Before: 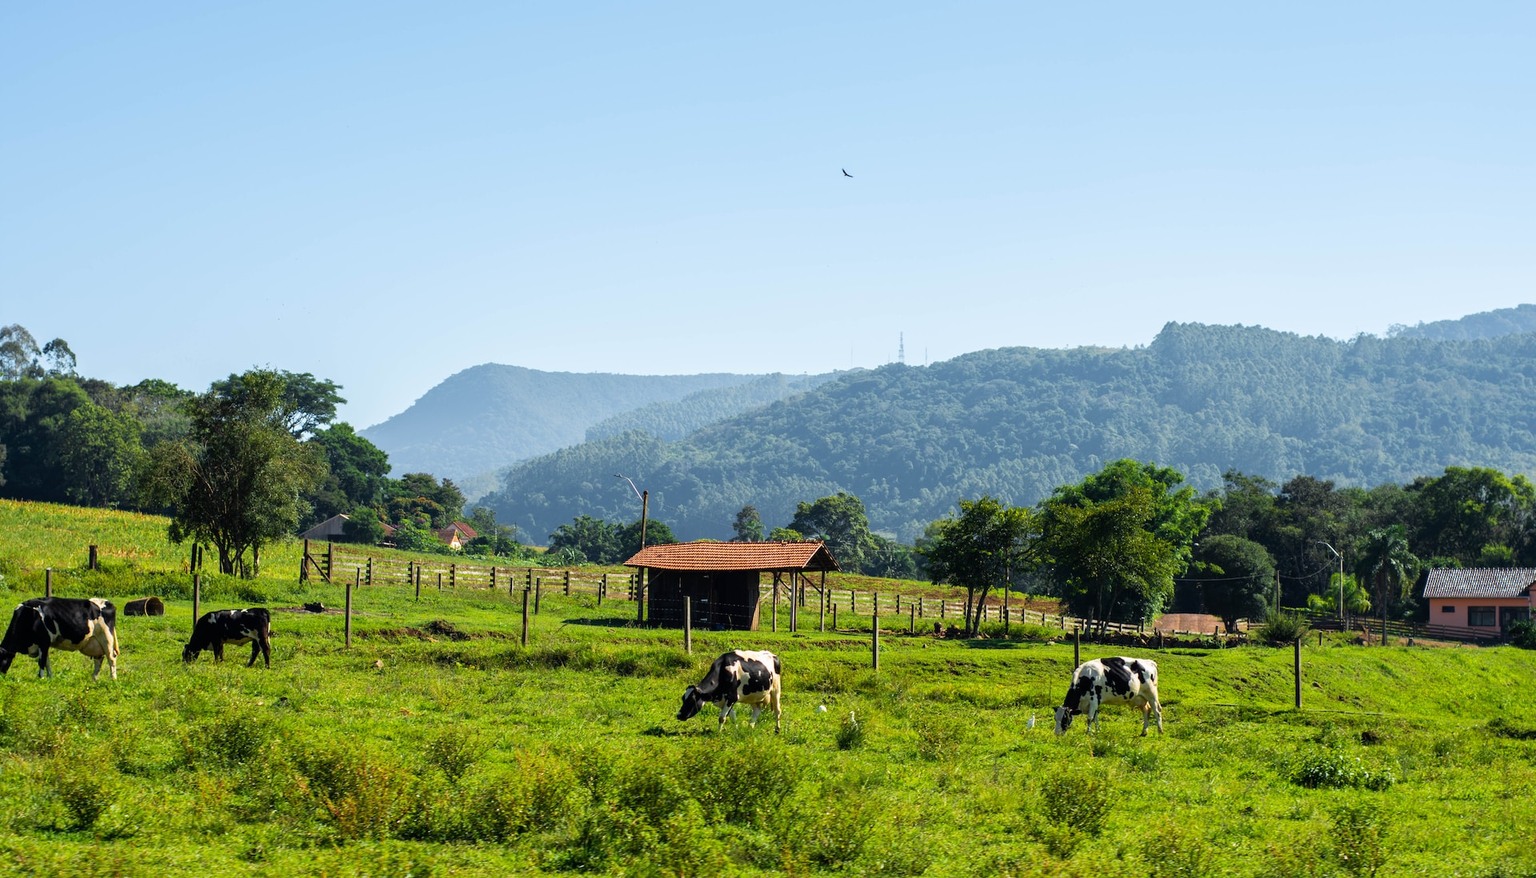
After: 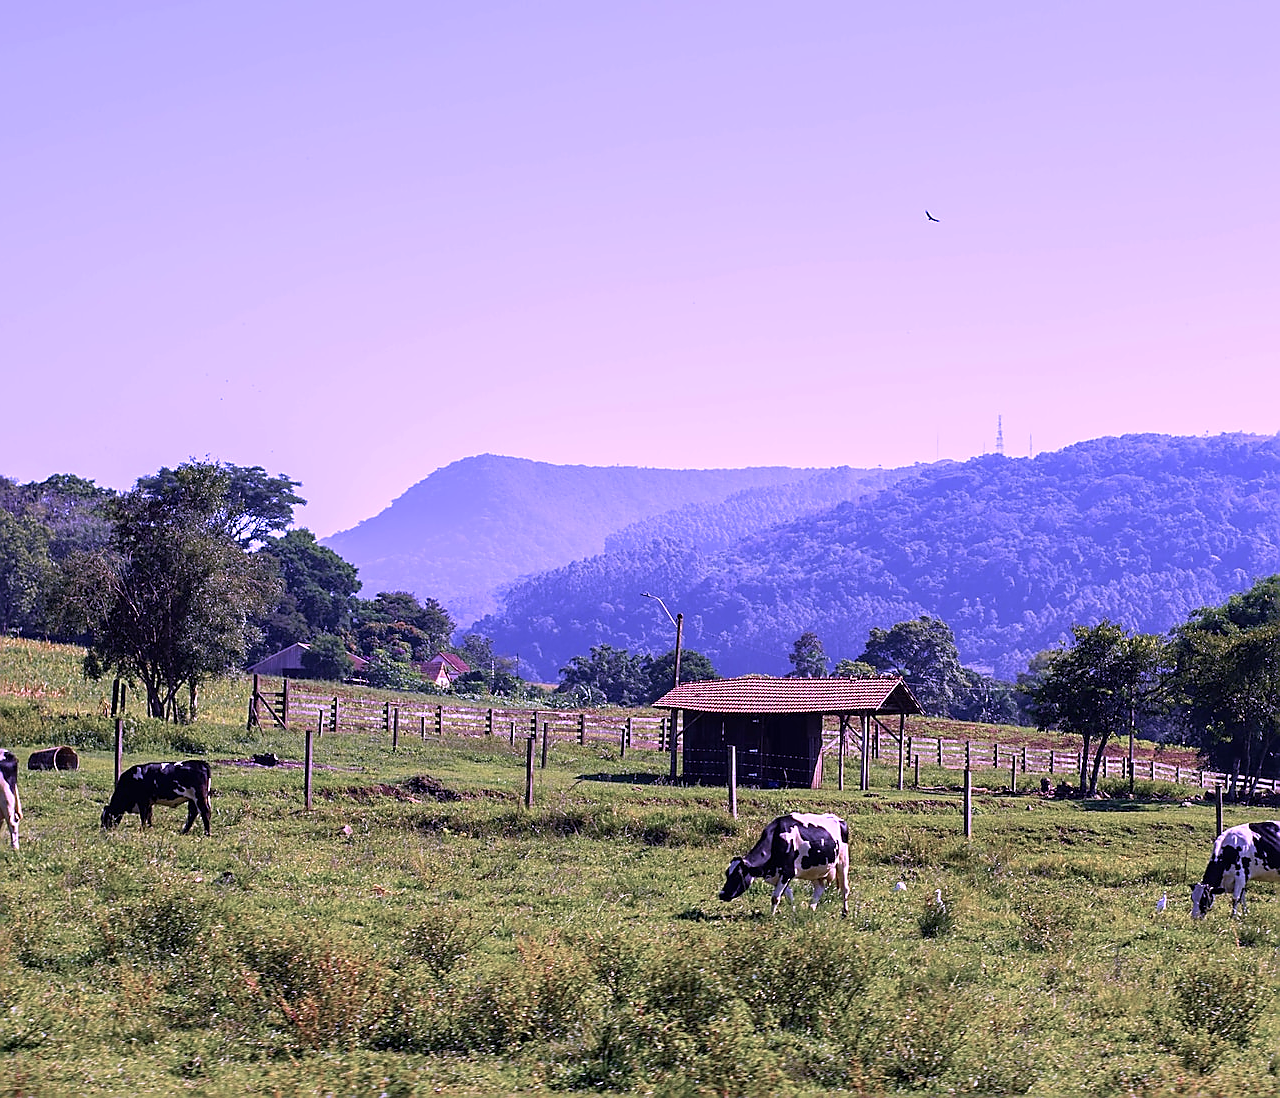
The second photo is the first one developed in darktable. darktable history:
crop and rotate: left 6.617%, right 26.717%
color calibration: illuminant custom, x 0.379, y 0.481, temperature 4443.07 K
tone curve: curves: ch0 [(0, 0) (0.077, 0.082) (0.765, 0.73) (1, 1)]
sharpen: radius 1.4, amount 1.25, threshold 0.7
